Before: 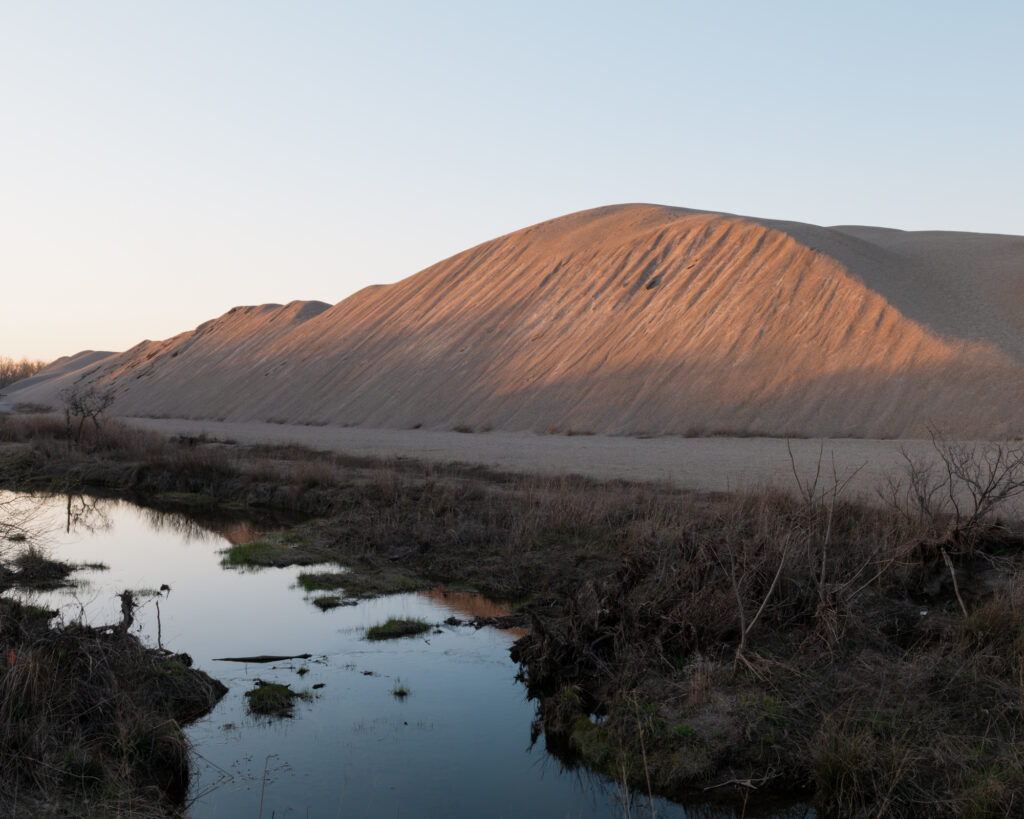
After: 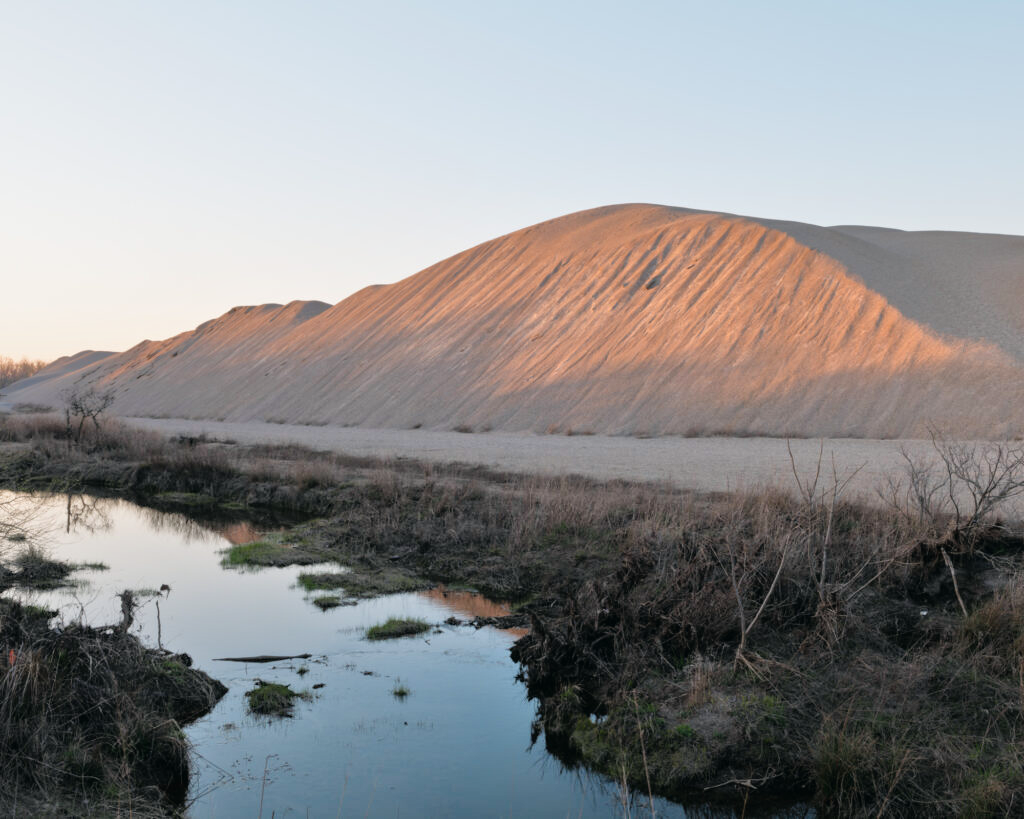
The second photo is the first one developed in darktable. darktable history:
color balance: mode lift, gamma, gain (sRGB), lift [1, 1, 1.022, 1.026]
tone equalizer: -7 EV 0.15 EV, -6 EV 0.6 EV, -5 EV 1.15 EV, -4 EV 1.33 EV, -3 EV 1.15 EV, -2 EV 0.6 EV, -1 EV 0.15 EV, mask exposure compensation -0.5 EV
